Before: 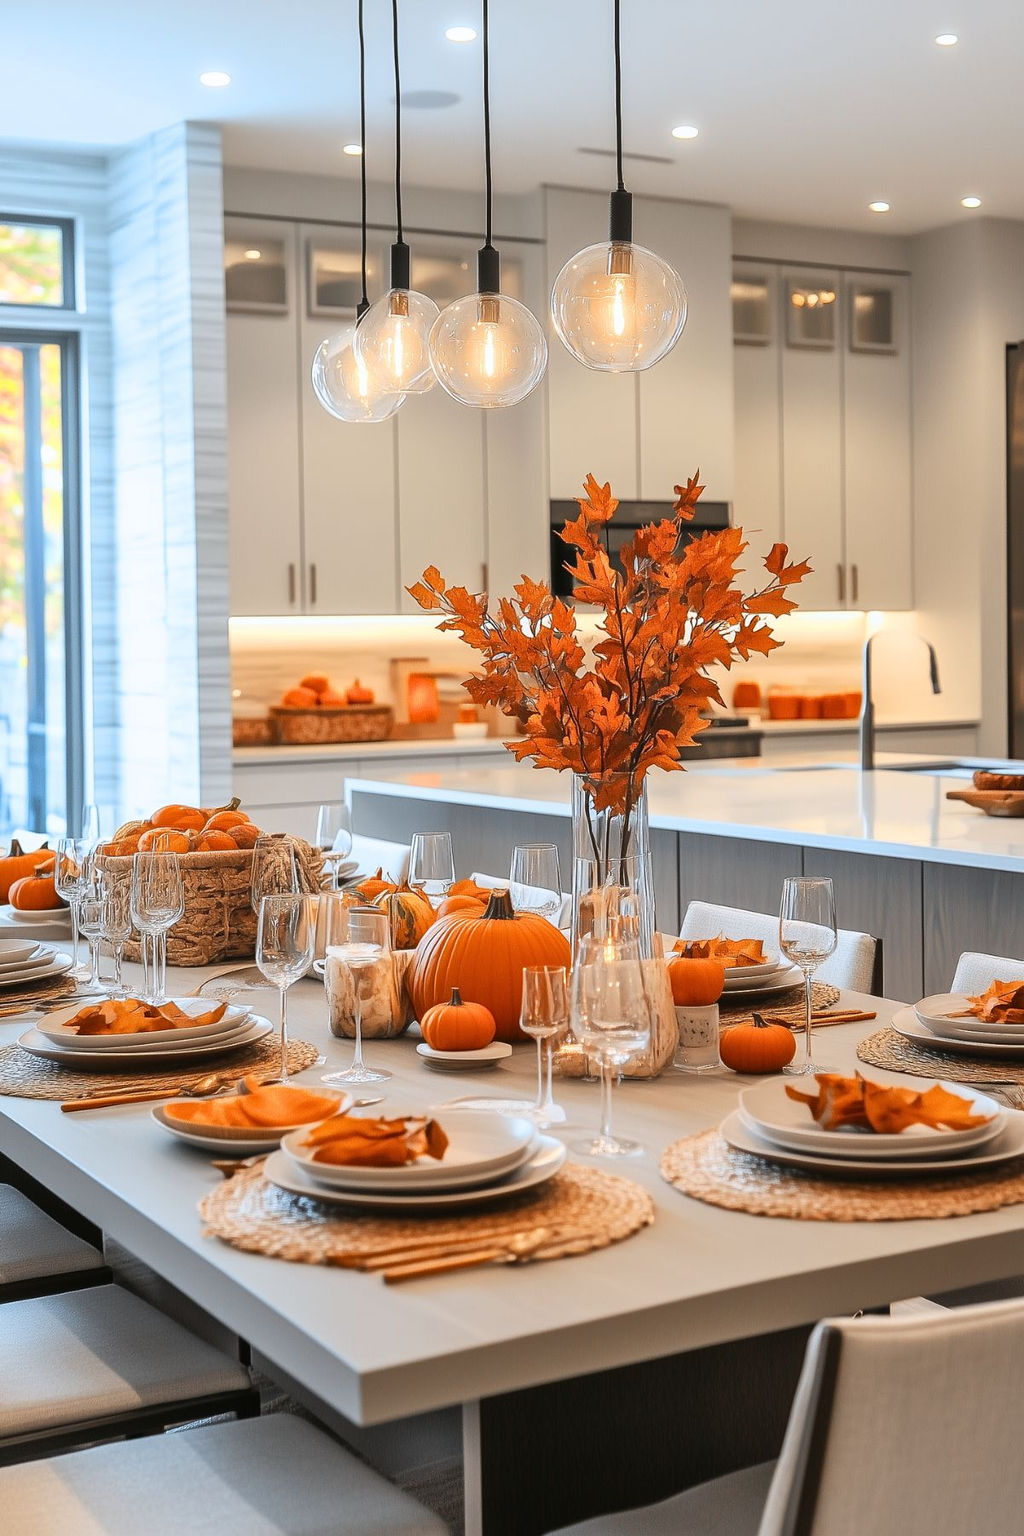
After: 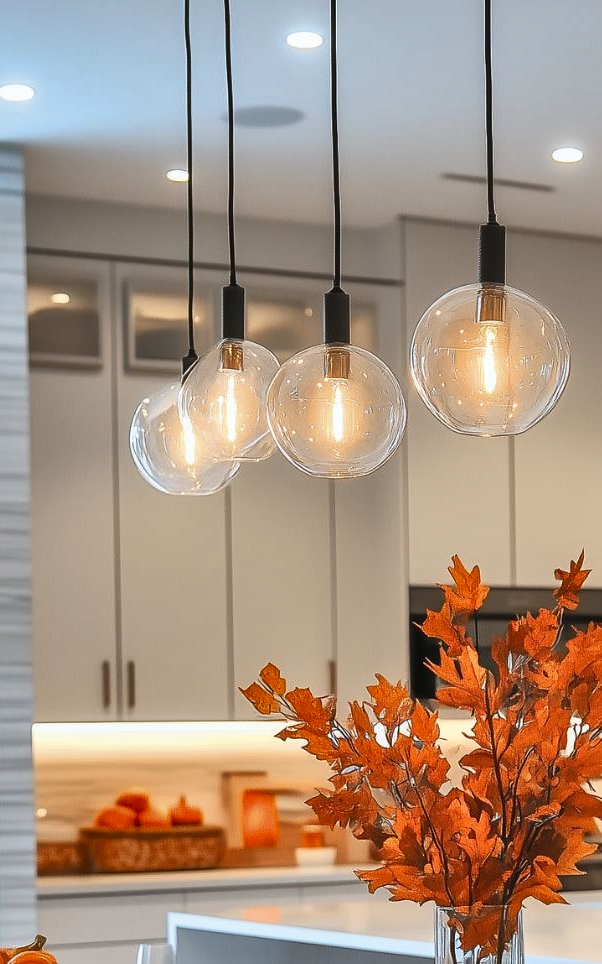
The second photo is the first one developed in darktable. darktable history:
shadows and highlights: shadows 30.62, highlights -62.49, shadows color adjustment 97.66%, soften with gaussian
crop: left 19.663%, right 30.21%, bottom 46.442%
